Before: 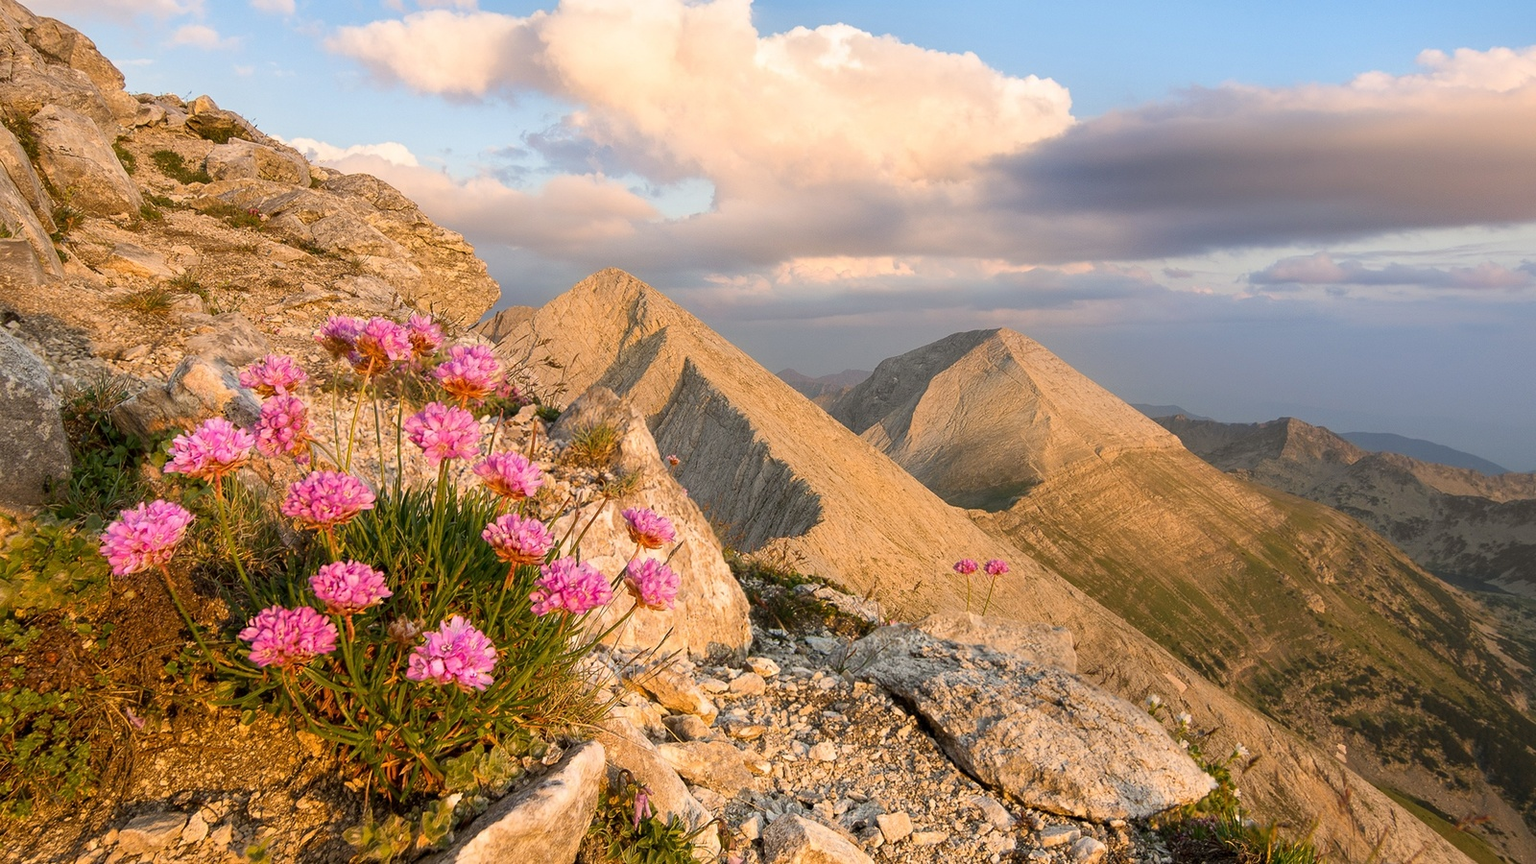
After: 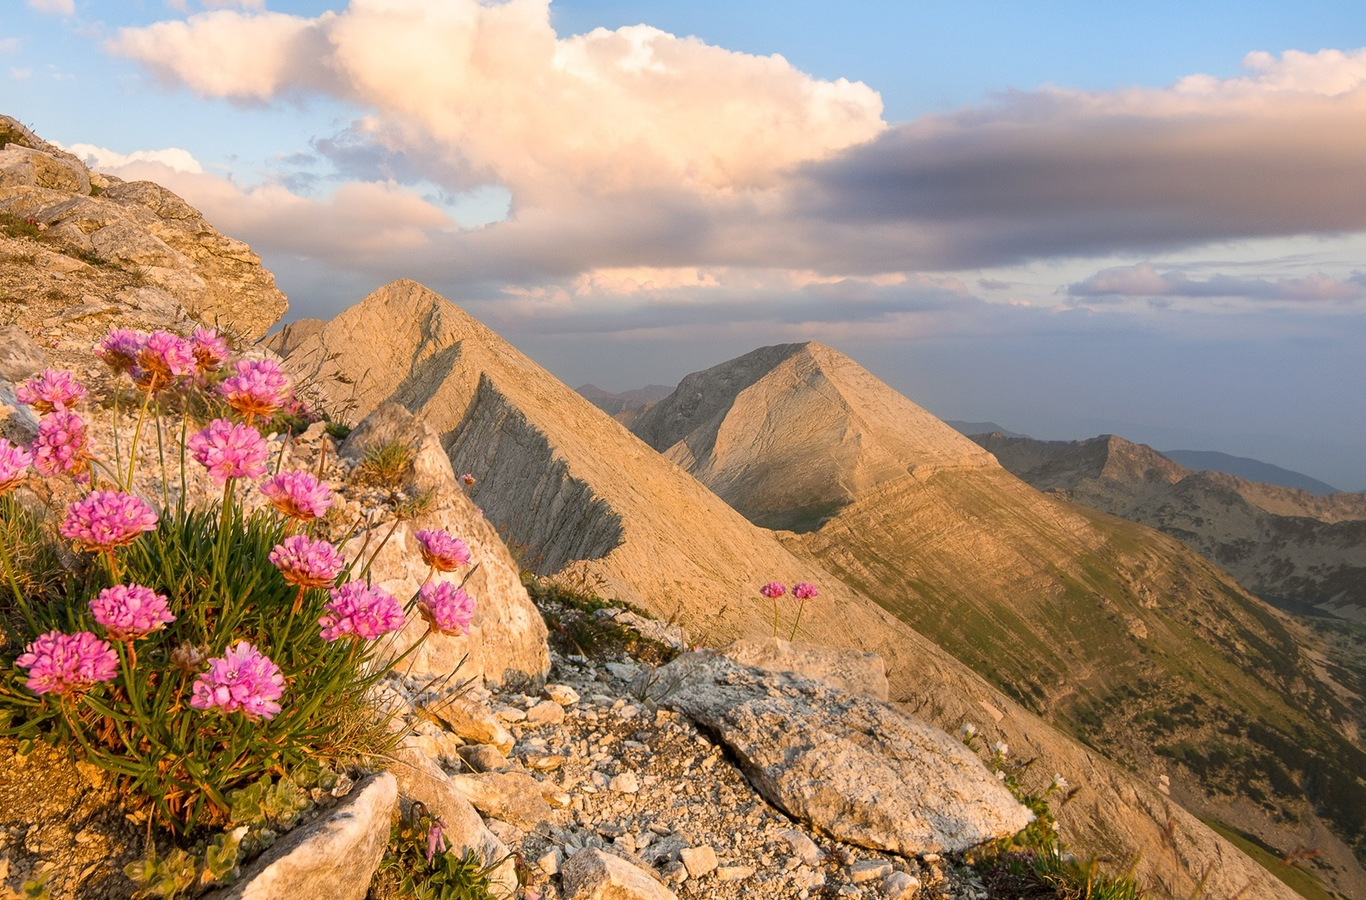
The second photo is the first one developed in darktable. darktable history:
crop and rotate: left 14.595%
